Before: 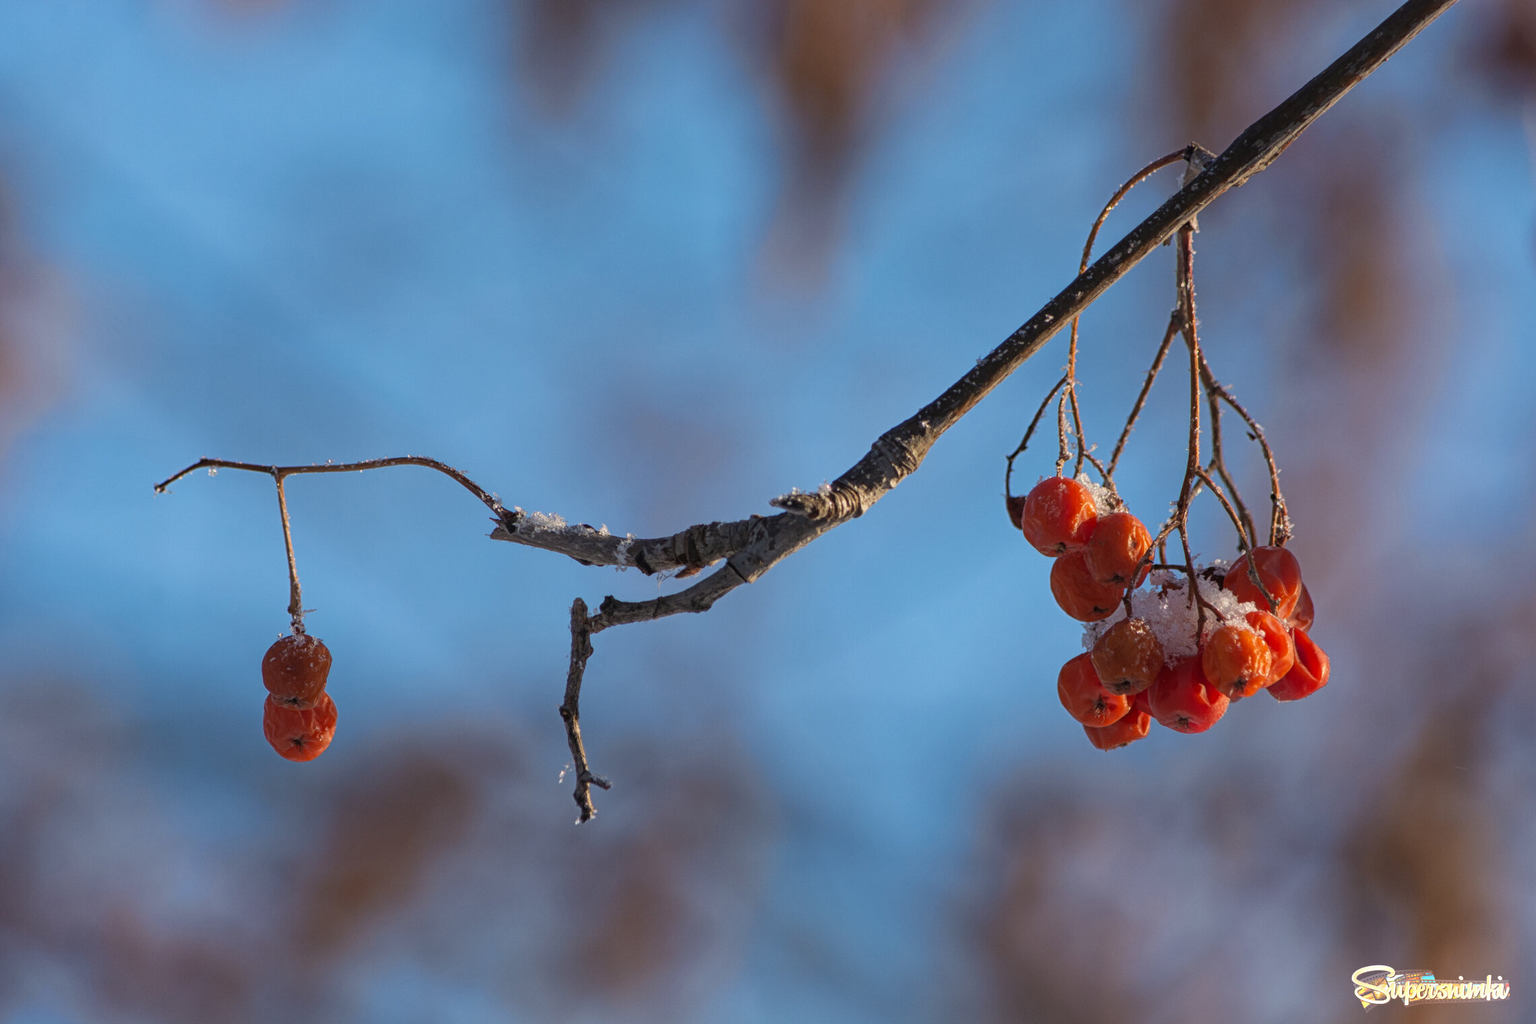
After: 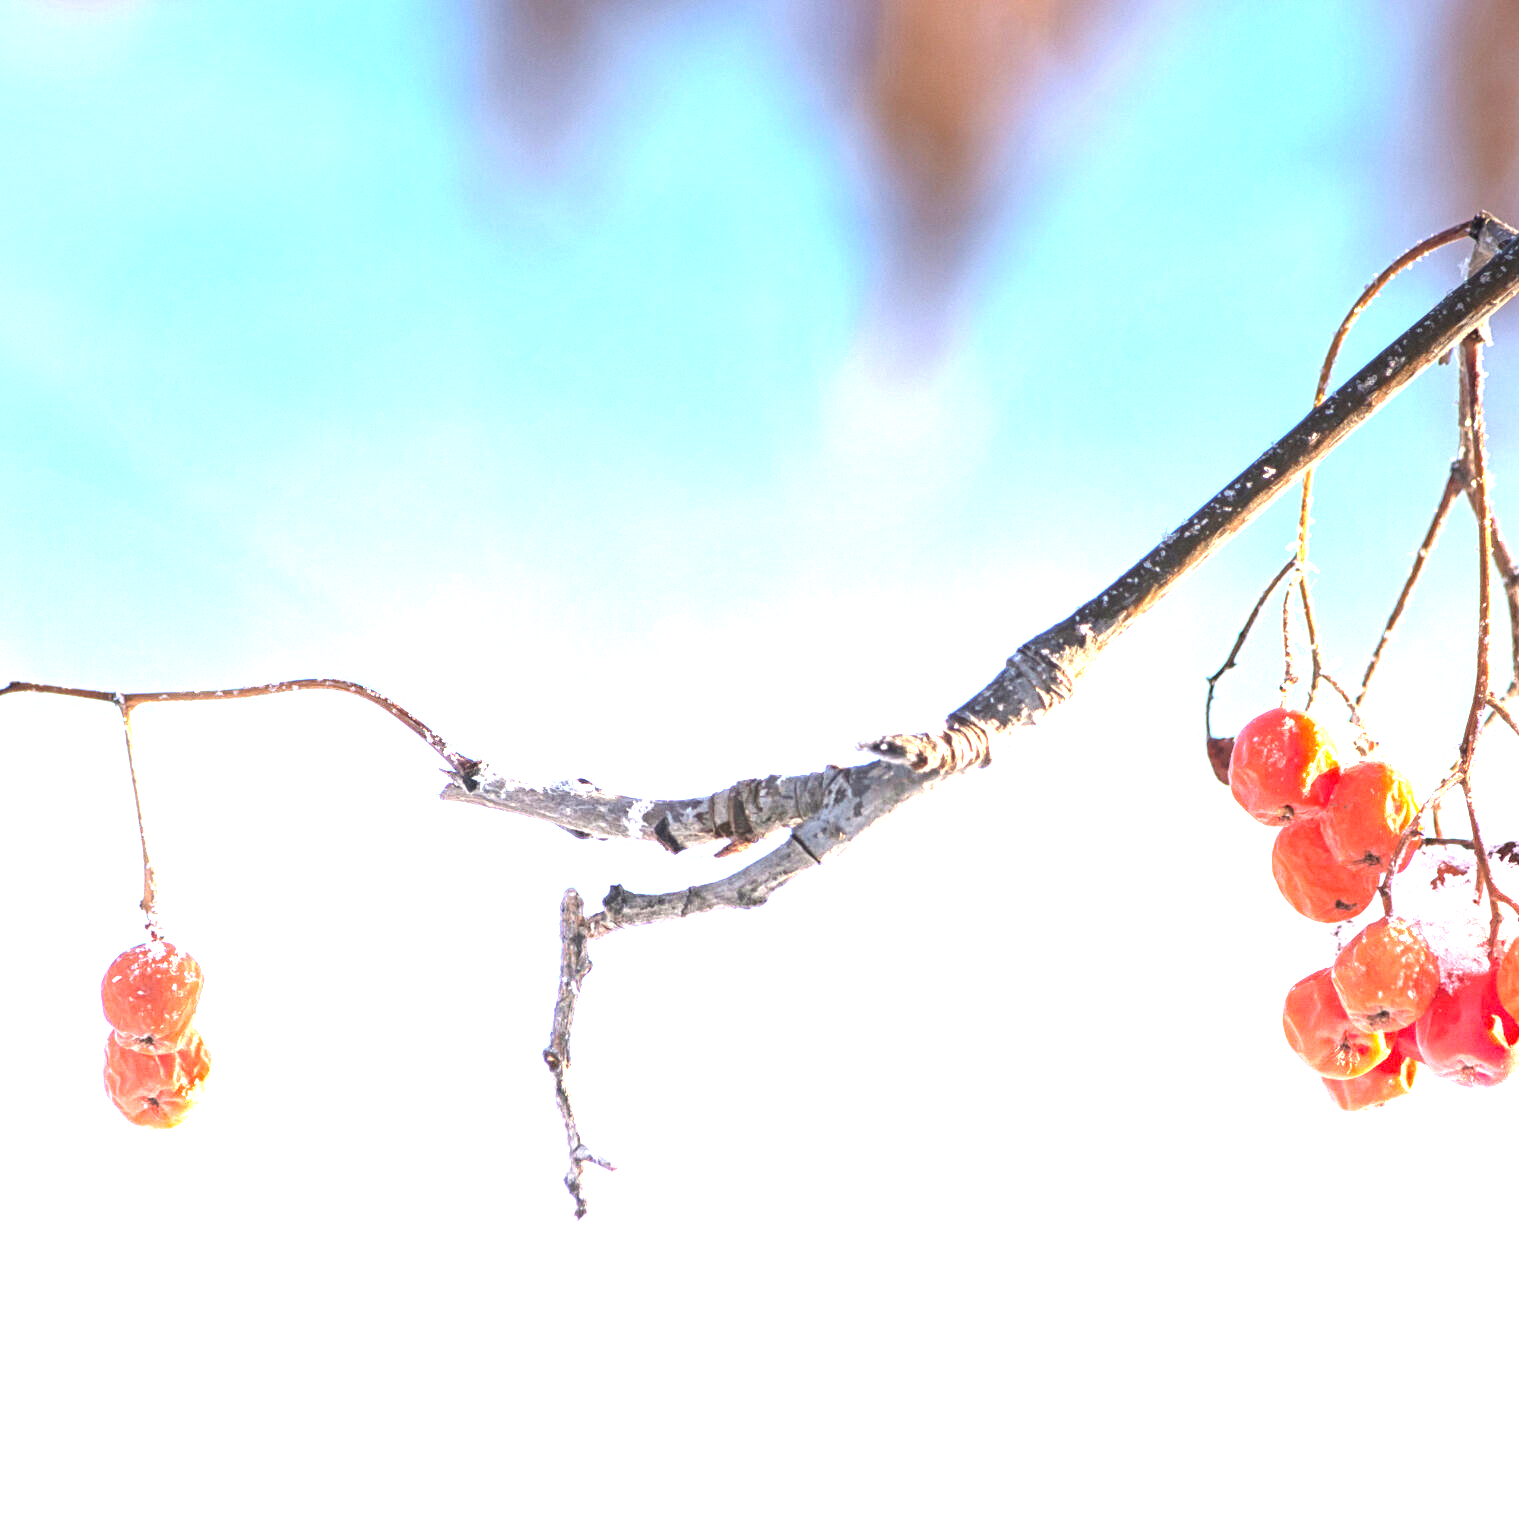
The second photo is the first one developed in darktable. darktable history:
crop and rotate: left 12.648%, right 20.685%
exposure: exposure 2 EV, compensate exposure bias true, compensate highlight preservation false
graduated density: density -3.9 EV
